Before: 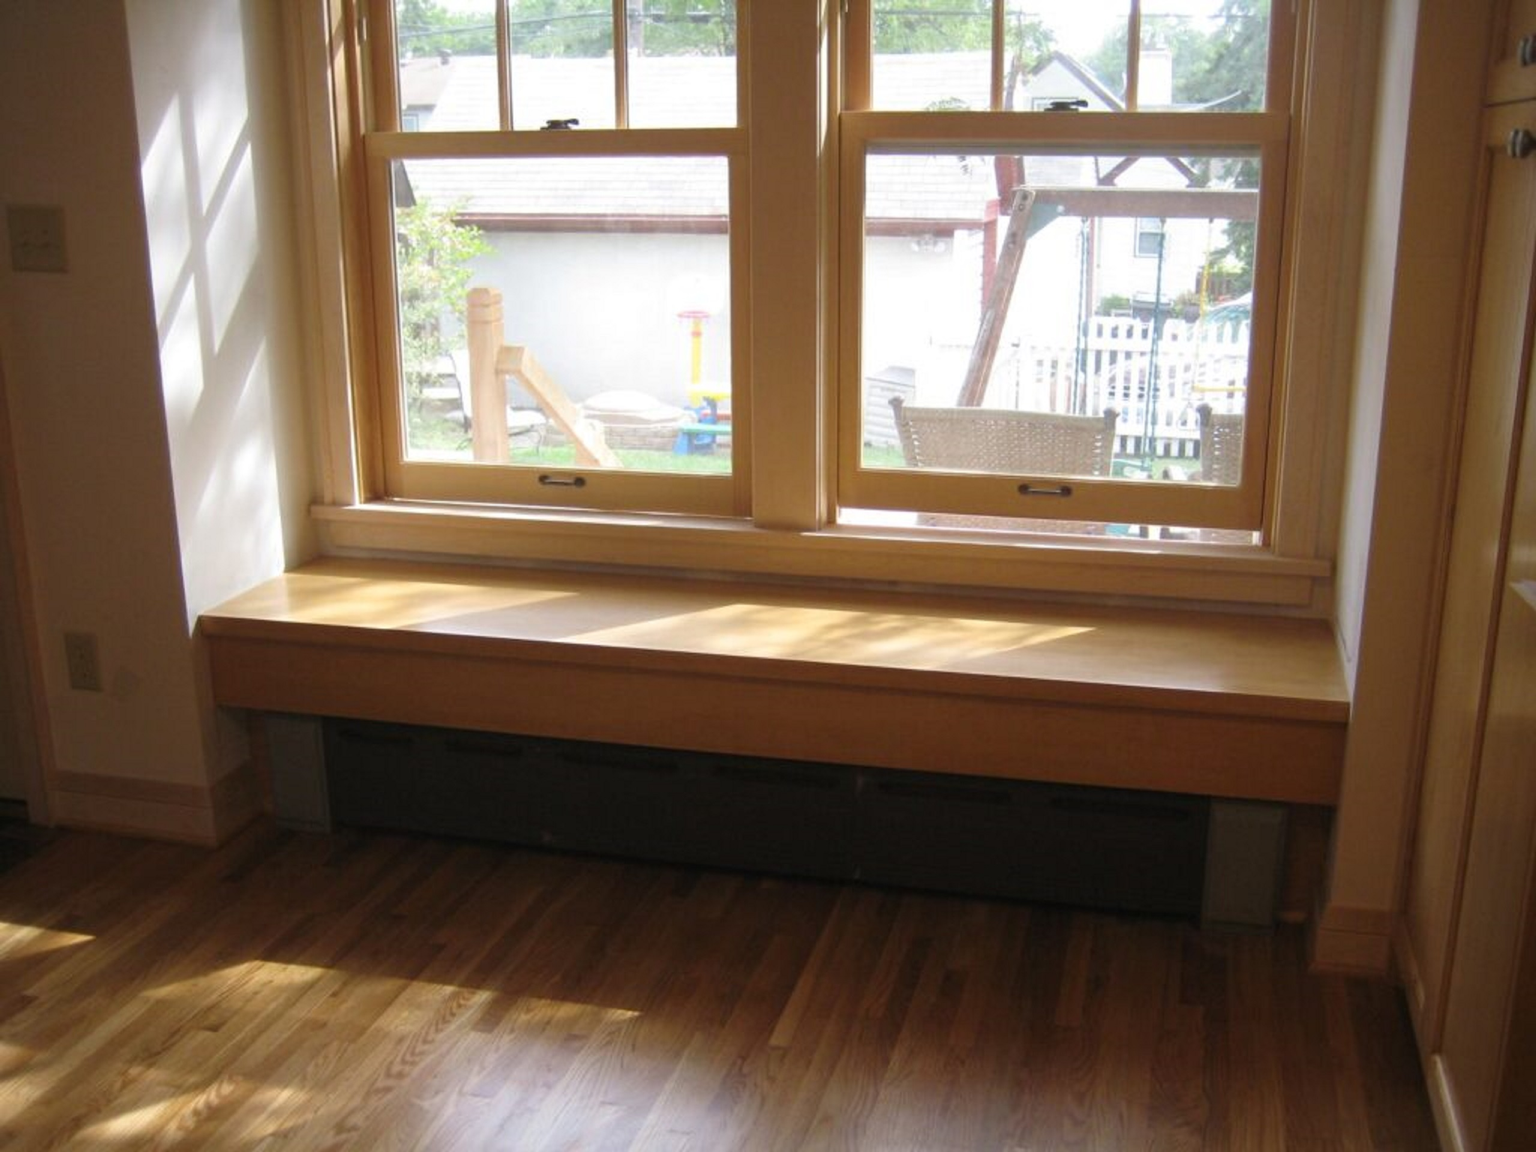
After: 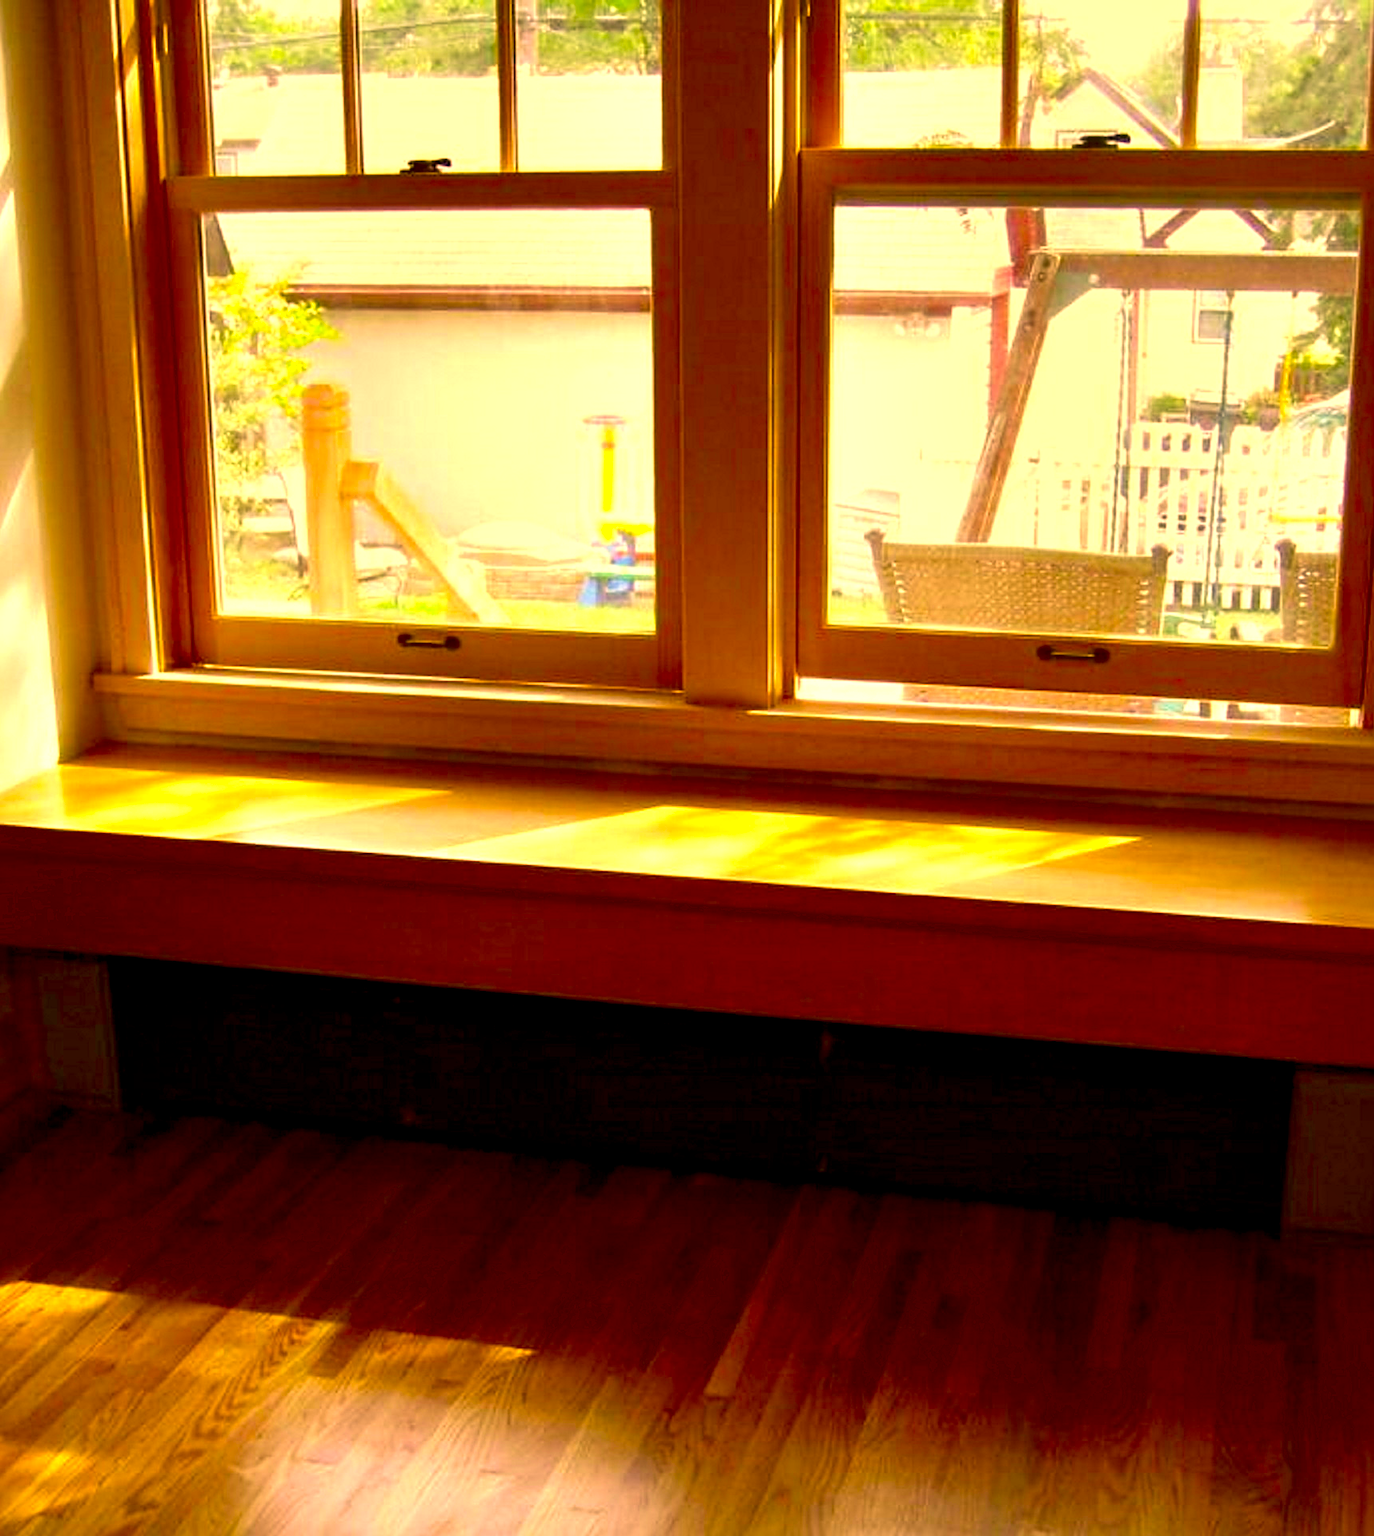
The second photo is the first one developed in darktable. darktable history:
crop and rotate: left 15.702%, right 17.19%
contrast equalizer: y [[0.6 ×6], [0.55 ×6], [0 ×6], [0 ×6], [0 ×6]]
exposure: black level correction 0.009, compensate highlight preservation false
sharpen: on, module defaults
color correction: highlights a* 11.07, highlights b* 30.31, shadows a* 2.88, shadows b* 17.17, saturation 1.76
velvia: on, module defaults
